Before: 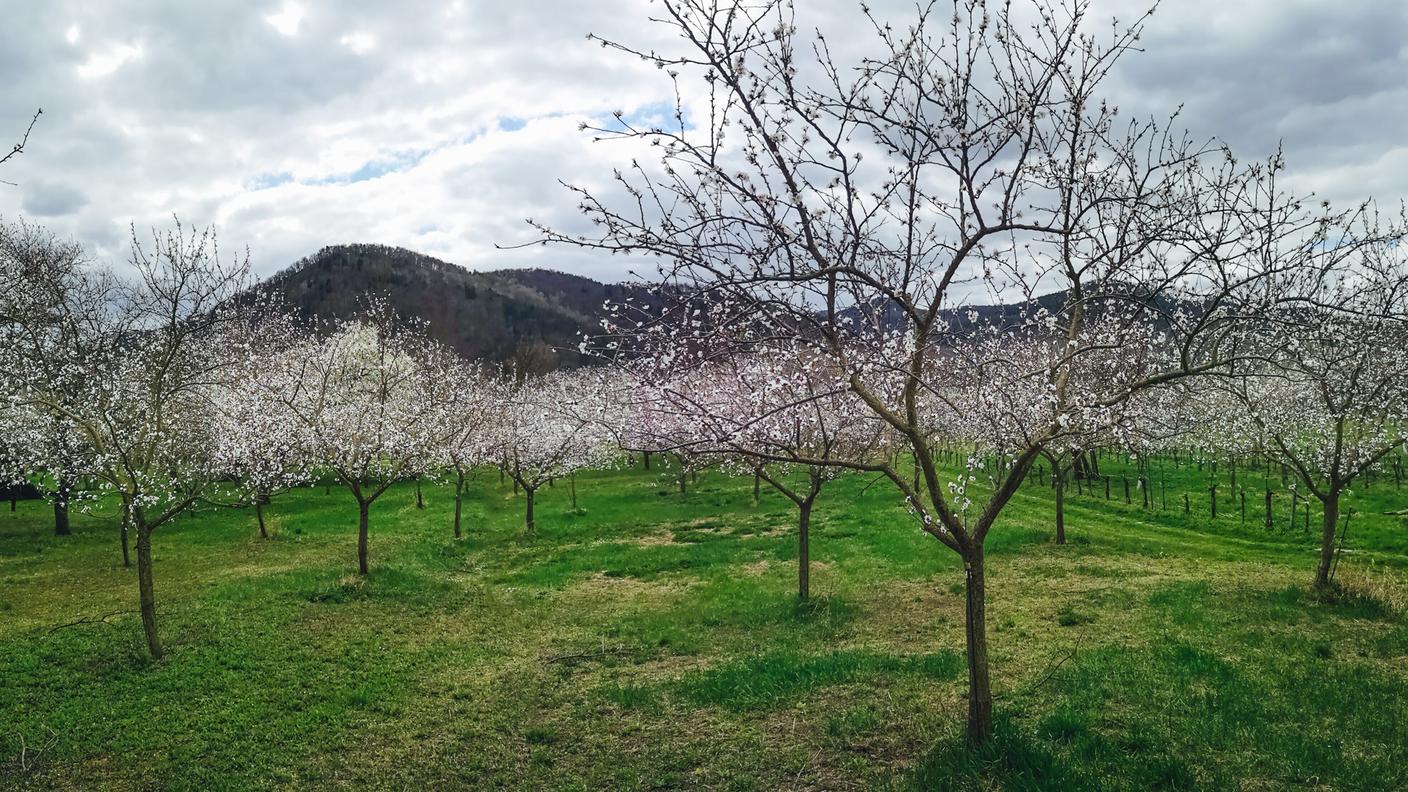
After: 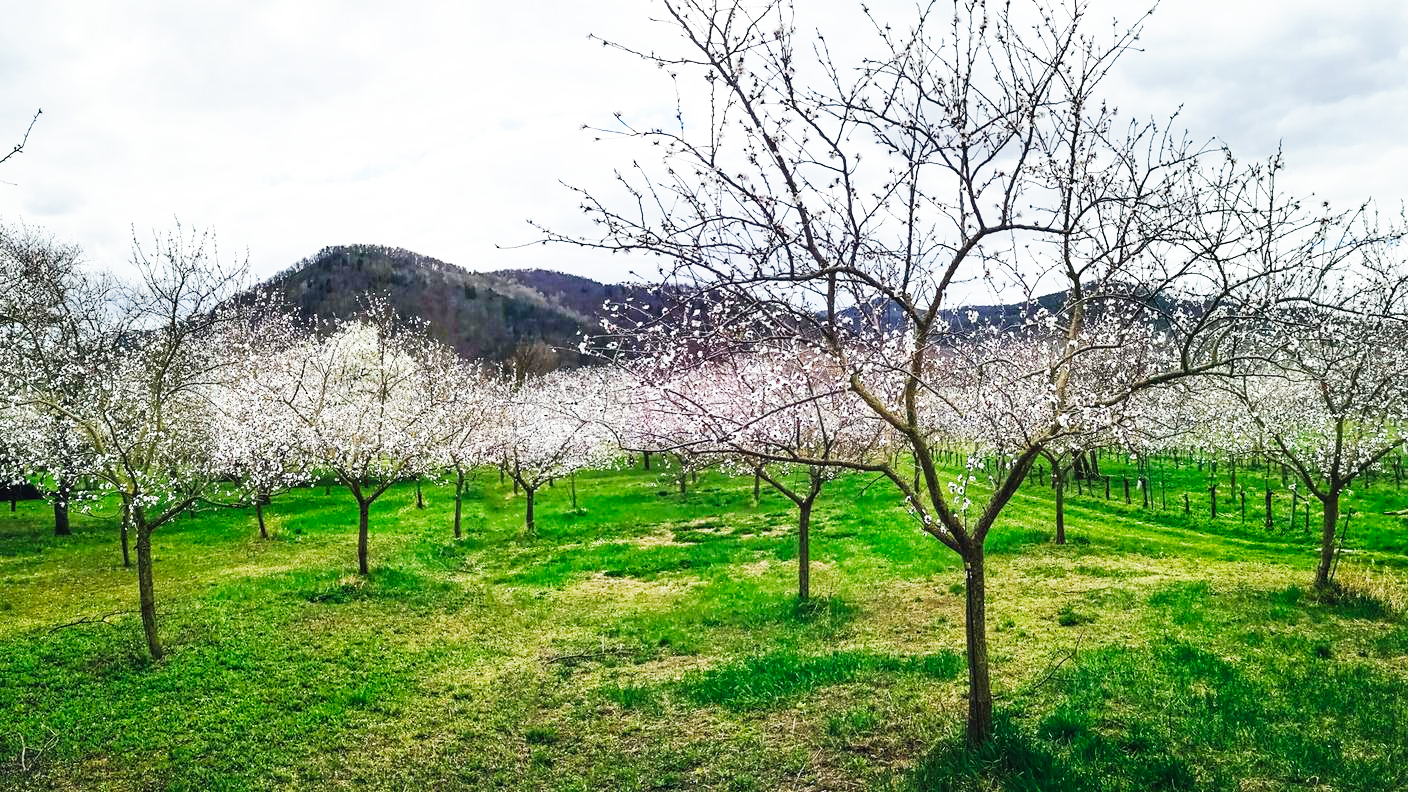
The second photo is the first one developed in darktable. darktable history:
shadows and highlights: shadows 25, highlights -25
base curve: curves: ch0 [(0, 0) (0.007, 0.004) (0.027, 0.03) (0.046, 0.07) (0.207, 0.54) (0.442, 0.872) (0.673, 0.972) (1, 1)], preserve colors none
